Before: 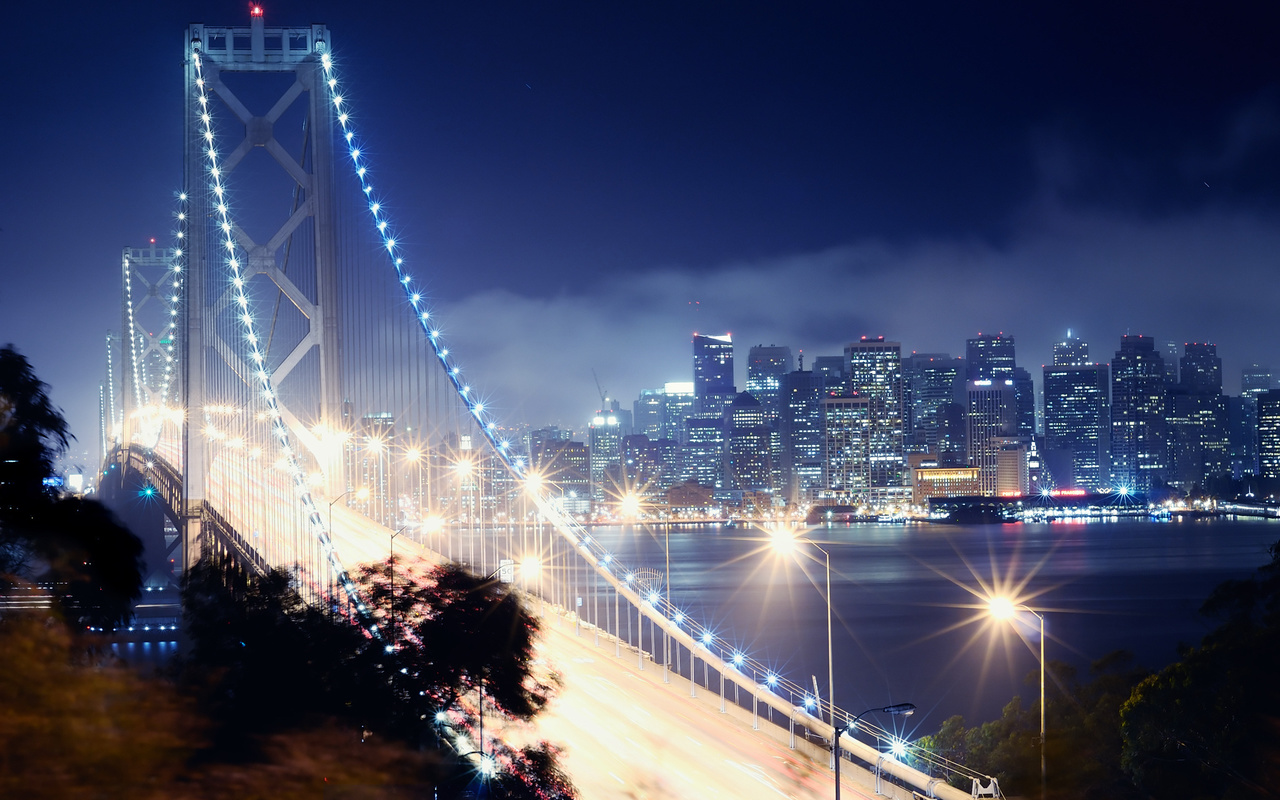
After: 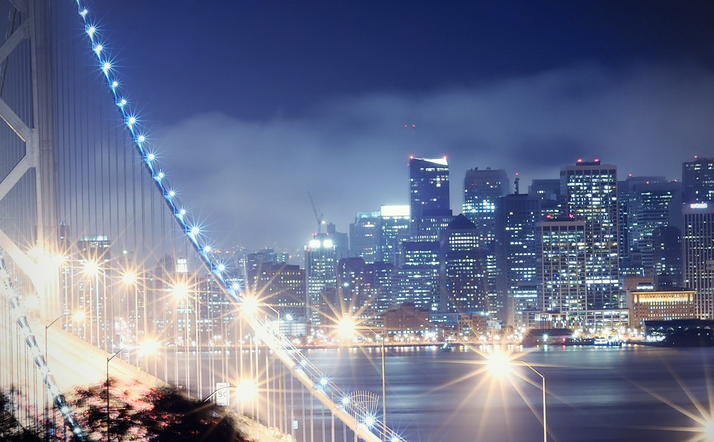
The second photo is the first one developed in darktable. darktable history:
vignetting: on, module defaults
crop and rotate: left 22.258%, top 22.22%, right 21.937%, bottom 22.428%
